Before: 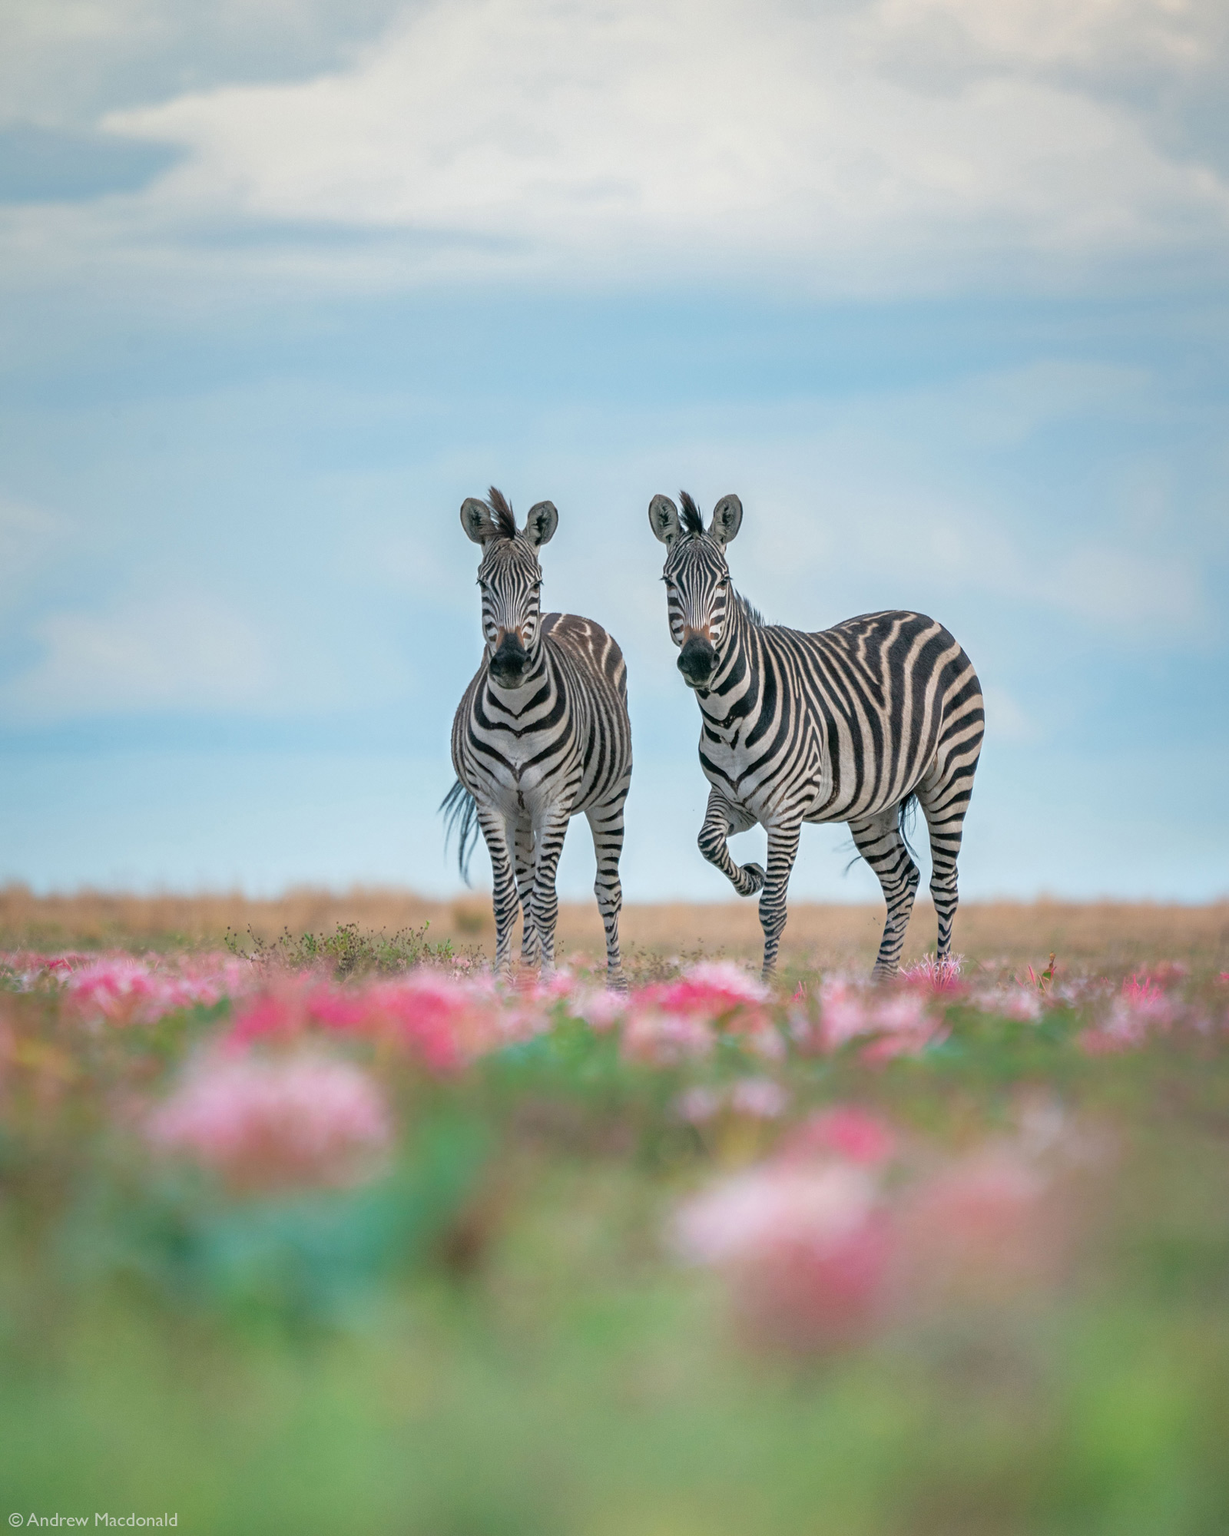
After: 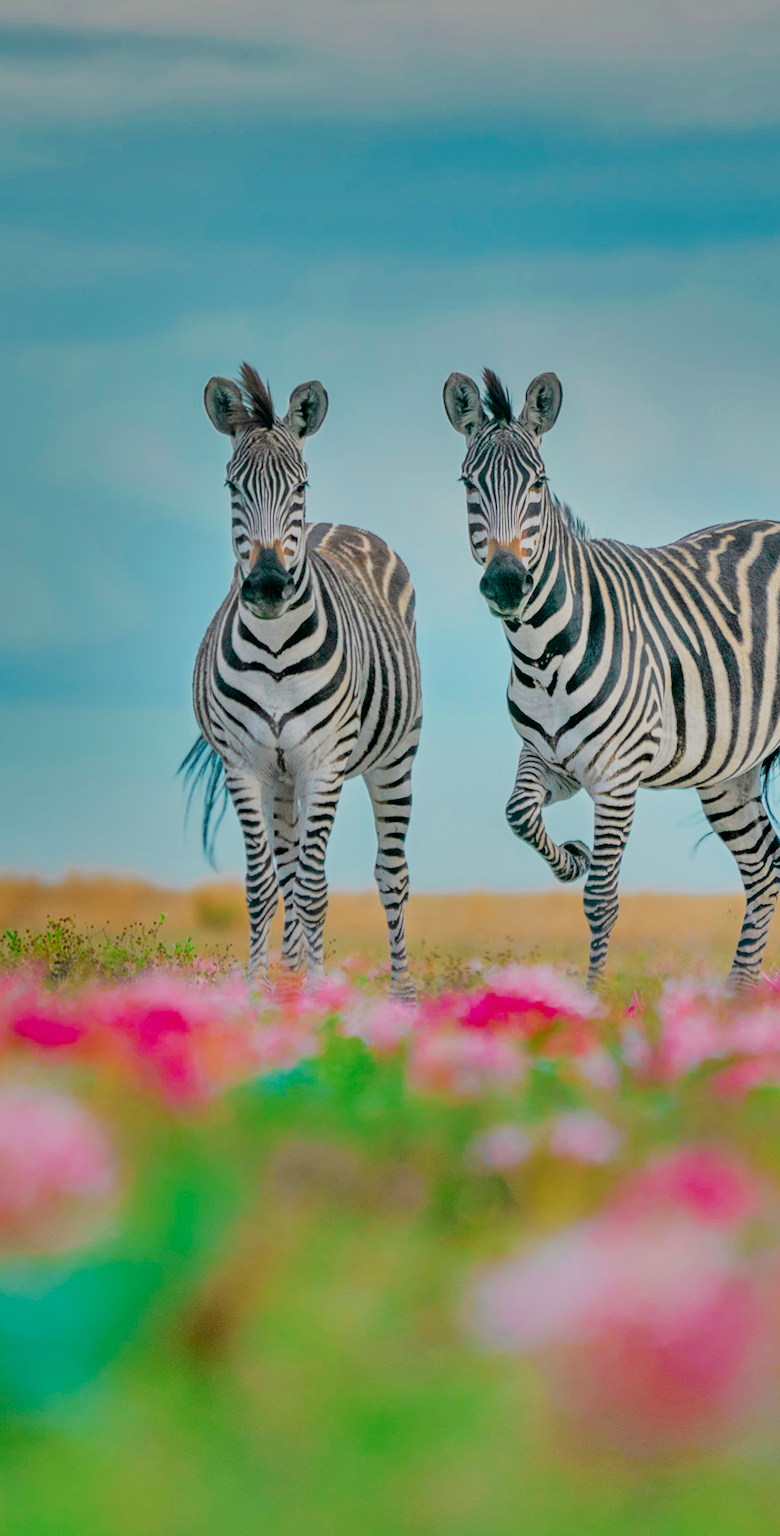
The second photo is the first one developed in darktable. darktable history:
exposure: black level correction 0, exposure 1 EV, compensate exposure bias true, compensate highlight preservation false
crop and rotate: angle 0.022°, left 24.381%, top 13.091%, right 25.587%, bottom 8.089%
color balance rgb: linear chroma grading › global chroma 8.668%, perceptual saturation grading › global saturation 30.06%, contrast -10.425%
shadows and highlights: shadows 24.53, highlights -77.46, soften with gaussian
filmic rgb: black relative exposure -4.82 EV, white relative exposure 4.02 EV, hardness 2.79, preserve chrominance max RGB, color science v6 (2022), contrast in shadows safe, contrast in highlights safe
tone curve: curves: ch0 [(0, 0) (0.048, 0.024) (0.099, 0.082) (0.227, 0.255) (0.407, 0.482) (0.543, 0.634) (0.719, 0.77) (0.837, 0.843) (1, 0.906)]; ch1 [(0, 0) (0.3, 0.268) (0.404, 0.374) (0.475, 0.463) (0.501, 0.499) (0.514, 0.502) (0.551, 0.541) (0.643, 0.648) (0.682, 0.674) (0.802, 0.812) (1, 1)]; ch2 [(0, 0) (0.259, 0.207) (0.323, 0.311) (0.364, 0.368) (0.442, 0.461) (0.498, 0.498) (0.531, 0.528) (0.581, 0.602) (0.629, 0.659) (0.768, 0.728) (1, 1)], color space Lab, independent channels, preserve colors none
